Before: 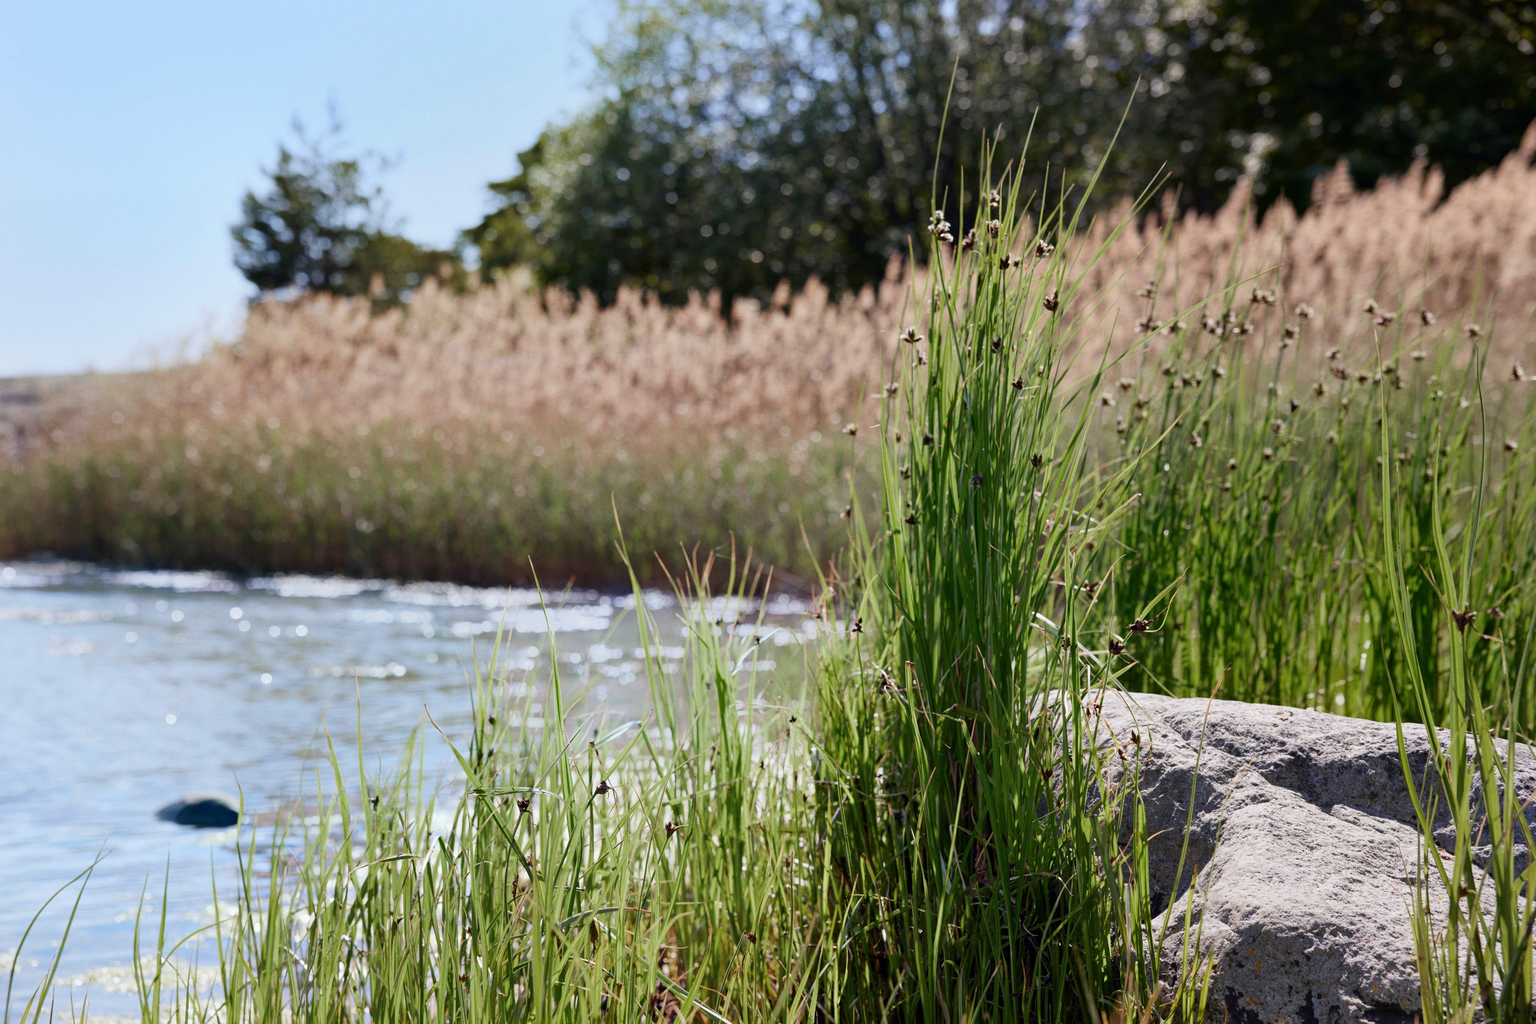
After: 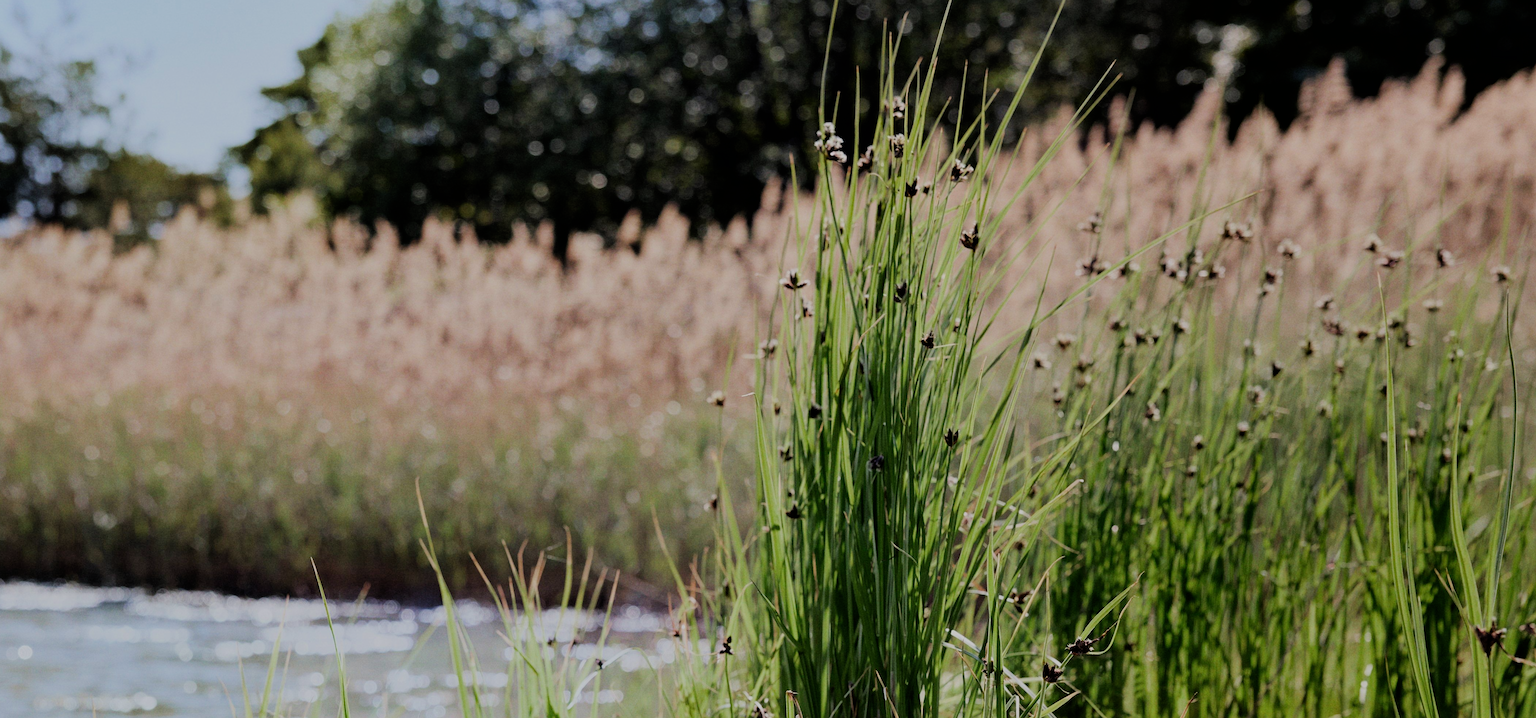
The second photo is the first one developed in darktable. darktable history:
crop: left 18.364%, top 11.12%, right 2.293%, bottom 33.211%
sharpen: amount 0.216
filmic rgb: black relative exposure -6.12 EV, white relative exposure 6.98 EV, hardness 2.27
